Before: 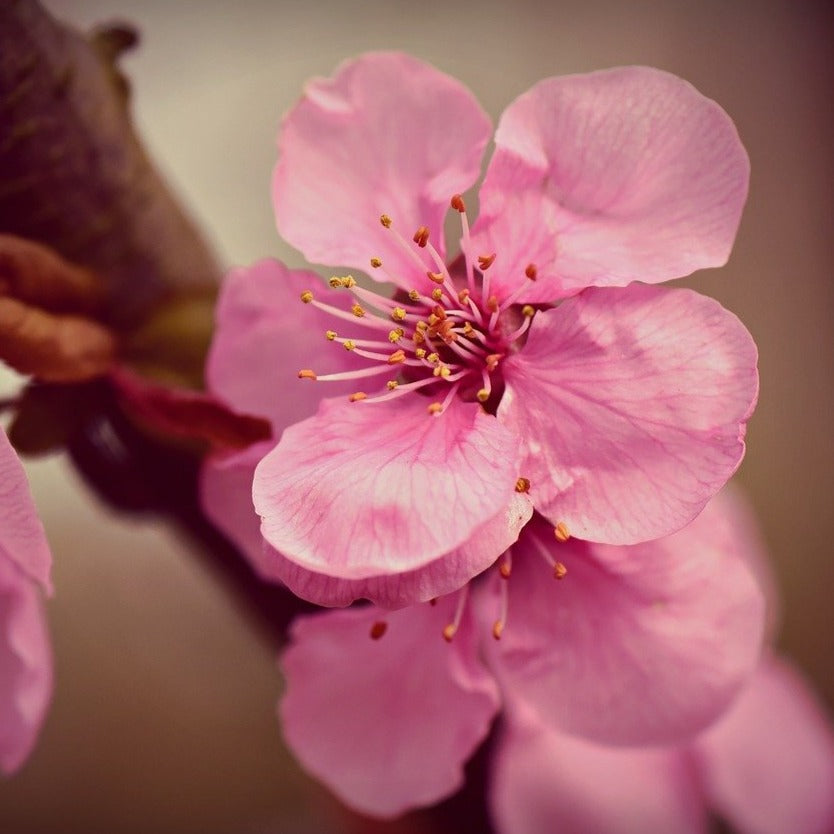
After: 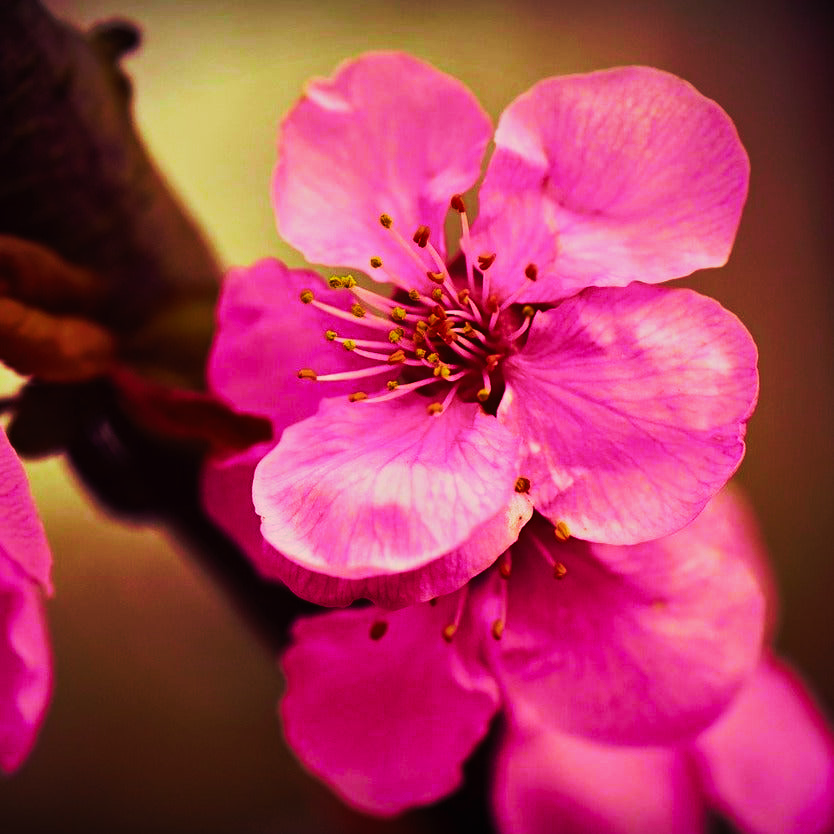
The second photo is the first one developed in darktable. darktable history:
tone curve: curves: ch0 [(0, 0) (0.003, 0.006) (0.011, 0.006) (0.025, 0.008) (0.044, 0.014) (0.069, 0.02) (0.1, 0.025) (0.136, 0.037) (0.177, 0.053) (0.224, 0.086) (0.277, 0.13) (0.335, 0.189) (0.399, 0.253) (0.468, 0.375) (0.543, 0.521) (0.623, 0.671) (0.709, 0.789) (0.801, 0.841) (0.898, 0.889) (1, 1)], preserve colors none
color look up table: target L [101.31, 74.35, 94.26, 93.35, 59.94, 55.9, 56.31, 54.2, 42.74, 44.67, 27.64, 202.15, 64.28, 68.5, 52.24, 51.43, 57.72, 53.62, 49.34, 44.15, 37.47, 31.94, 25.85, 0.169, 88.39, 62.02, 63.51, 61.99, 55.27, 61.99, 60.91, 49.46, 53.62, 34.11, 40.36, 26.98, 26.51, 7.202, 95.77, 95.14, 92.64, 86.55, 65.75, 74.89, 64.29, 64.89, 51.9, 52.49, 38.52], target a [-25.67, -29.74, -104.04, -93.26, -32.28, -14.72, -28.59, -26.79, -27.64, -21.19, -22.5, 0, 17.56, 50.26, 40.55, 8.261, 21.4, 45.15, 19.9, 36.09, 35.23, 39.21, 13.11, 0.754, 41.62, 77.87, 62.47, 77.95, 10.96, 77.95, 75.07, 40.33, 55.73, -1.927, 49.56, 39.75, 41.76, 15.76, -64.99, -86.17, -82.07, -74.71, -9.522, -37.7, 3.339, -14.3, -7.282, 16.67, -10.21], target b [67.28, 49.16, 62.25, 60.16, 32.61, 32.45, 30.2, 30.29, 33.33, 15.58, 30.18, -0.002, 40.14, 2.435, 44.72, 36.81, 7.556, 41.53, 36.73, 15.27, 41.83, 36.65, 36.64, 0.27, -21.98, -71.21, -68.81, -71.26, -83.44, -71.26, -72.12, -2.035, -84.81, -0.773, -106.53, -4.773, -31.67, -33.07, -14.33, -19.21, -22.46, 9.403, -67.58, -13.25, -68.26, -48.52, -17.37, -87.24, -13.87], num patches 49
